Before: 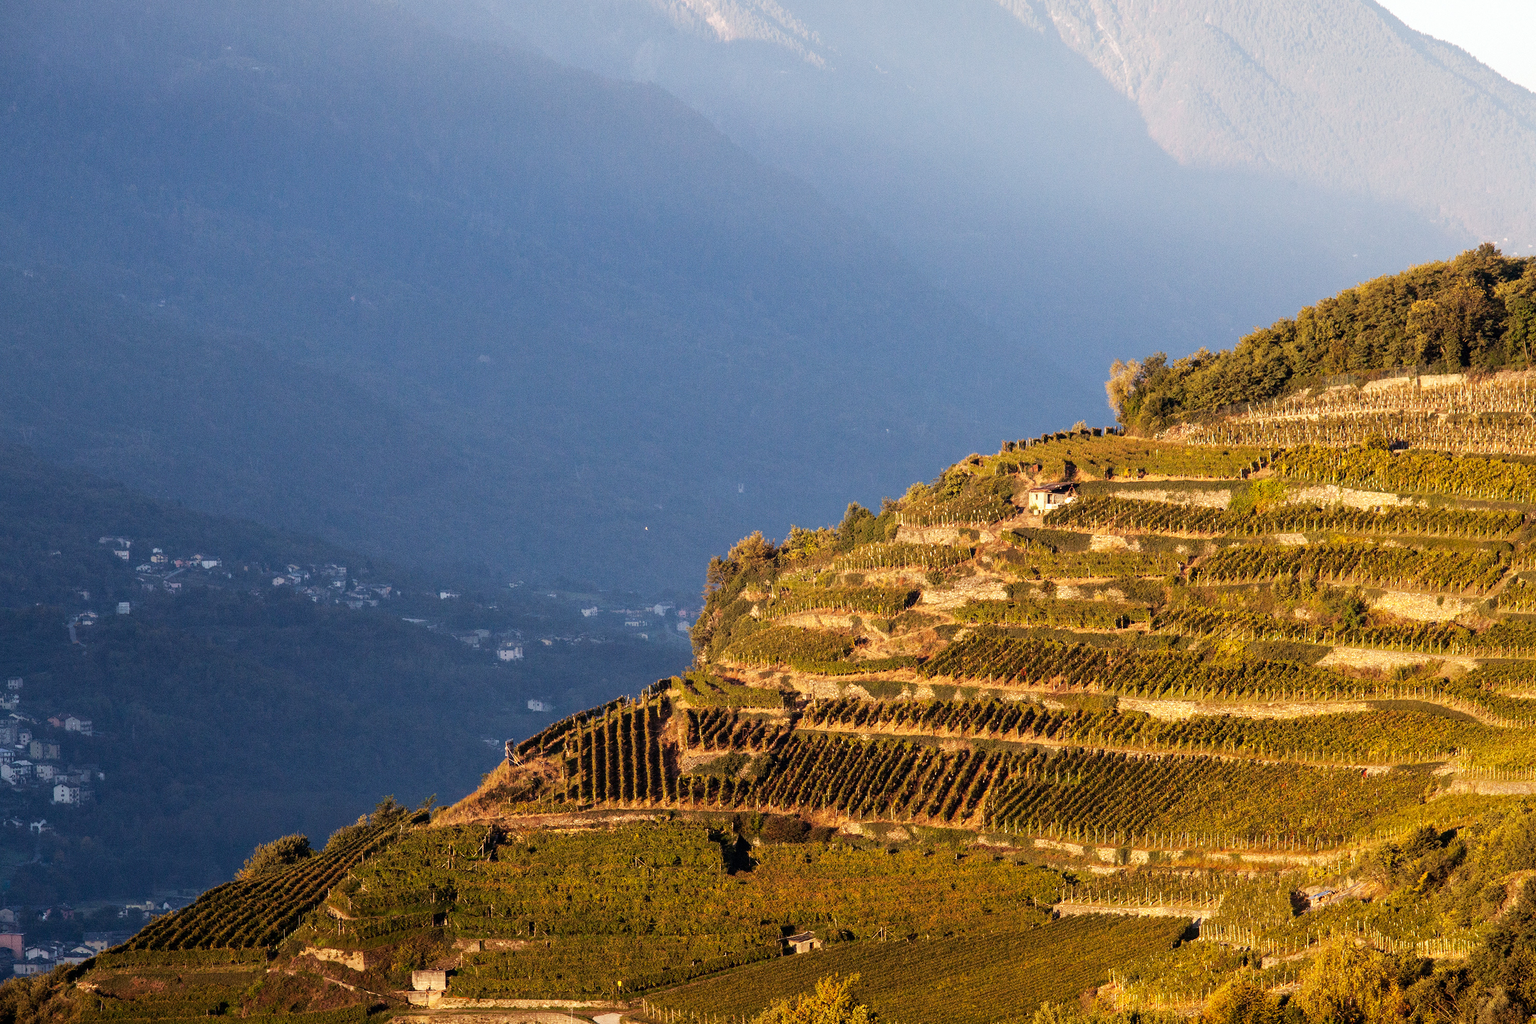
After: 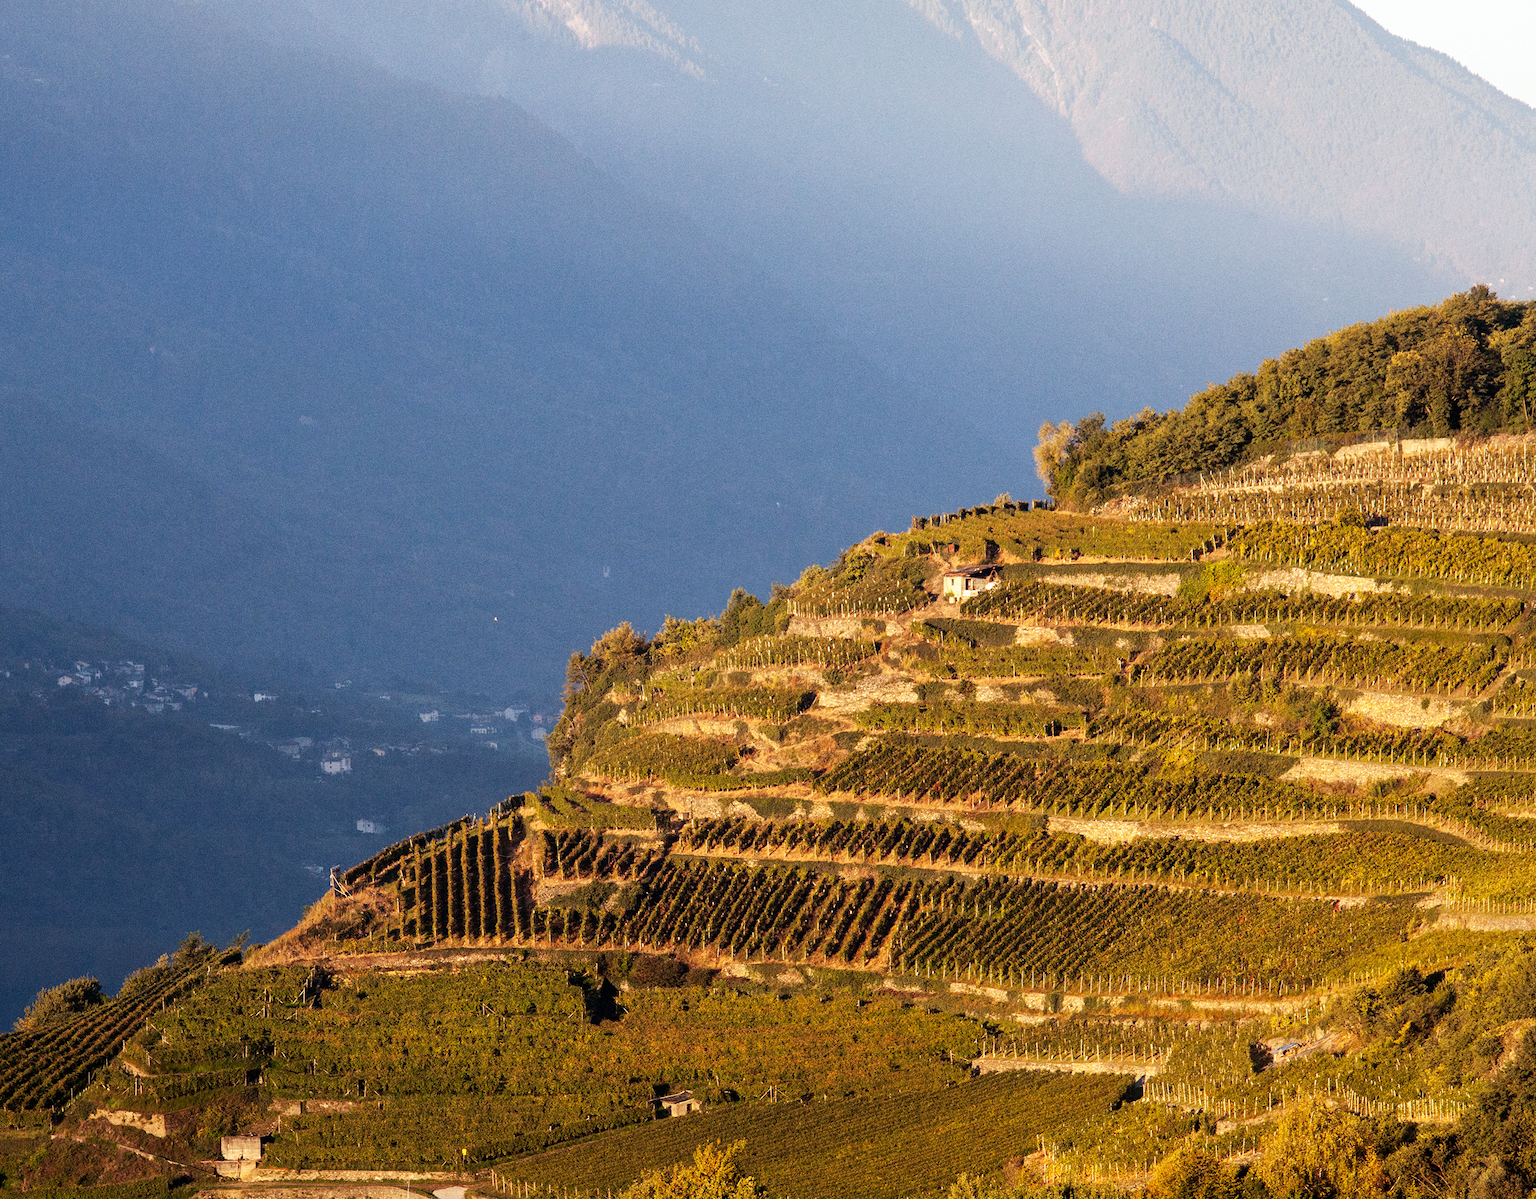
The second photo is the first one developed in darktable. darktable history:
crop and rotate: left 14.584%
grain: coarseness 0.09 ISO
